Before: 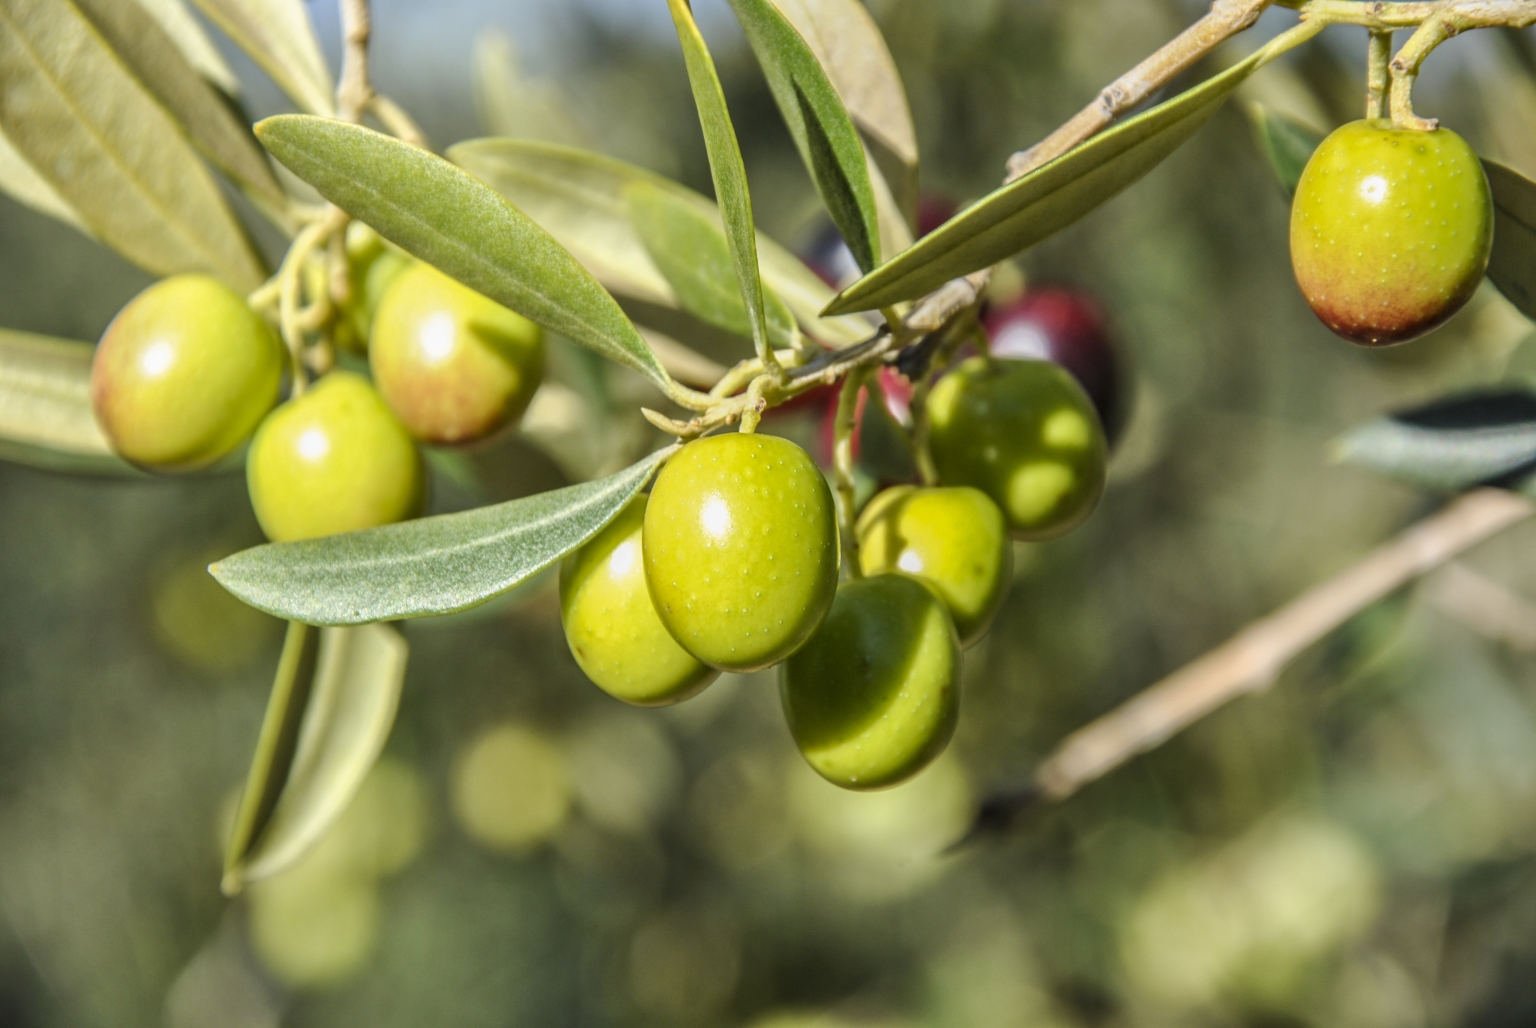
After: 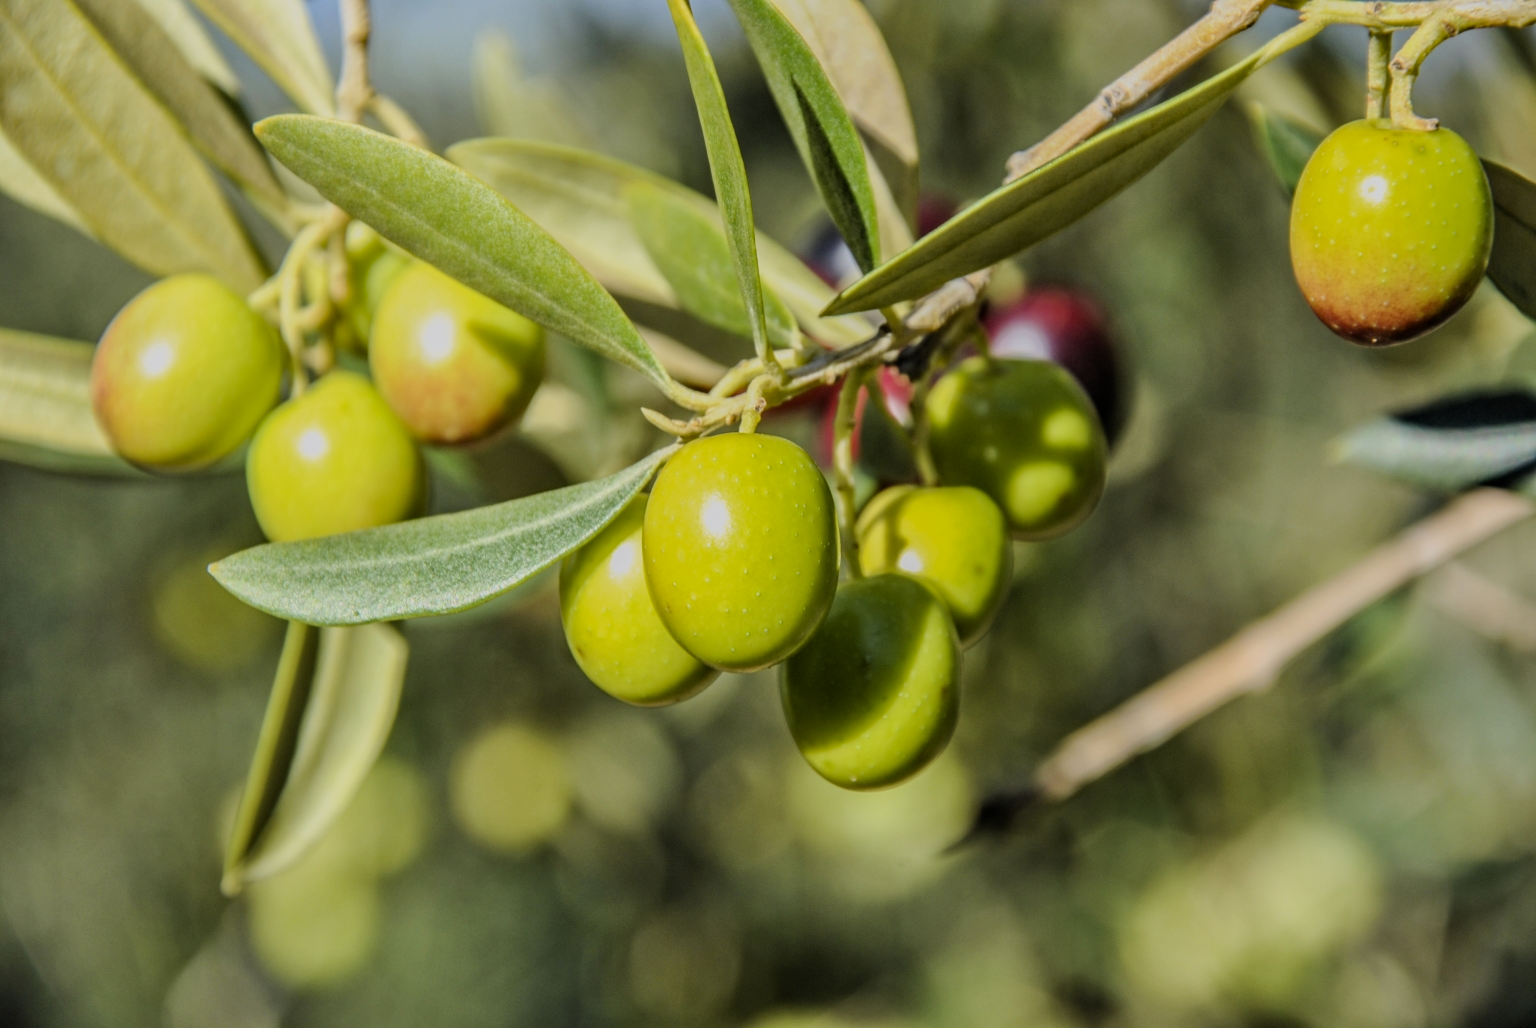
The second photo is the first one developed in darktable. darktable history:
haze removal: adaptive false
filmic rgb: black relative exposure -7.65 EV, white relative exposure 4.56 EV, hardness 3.61, color science v6 (2022)
